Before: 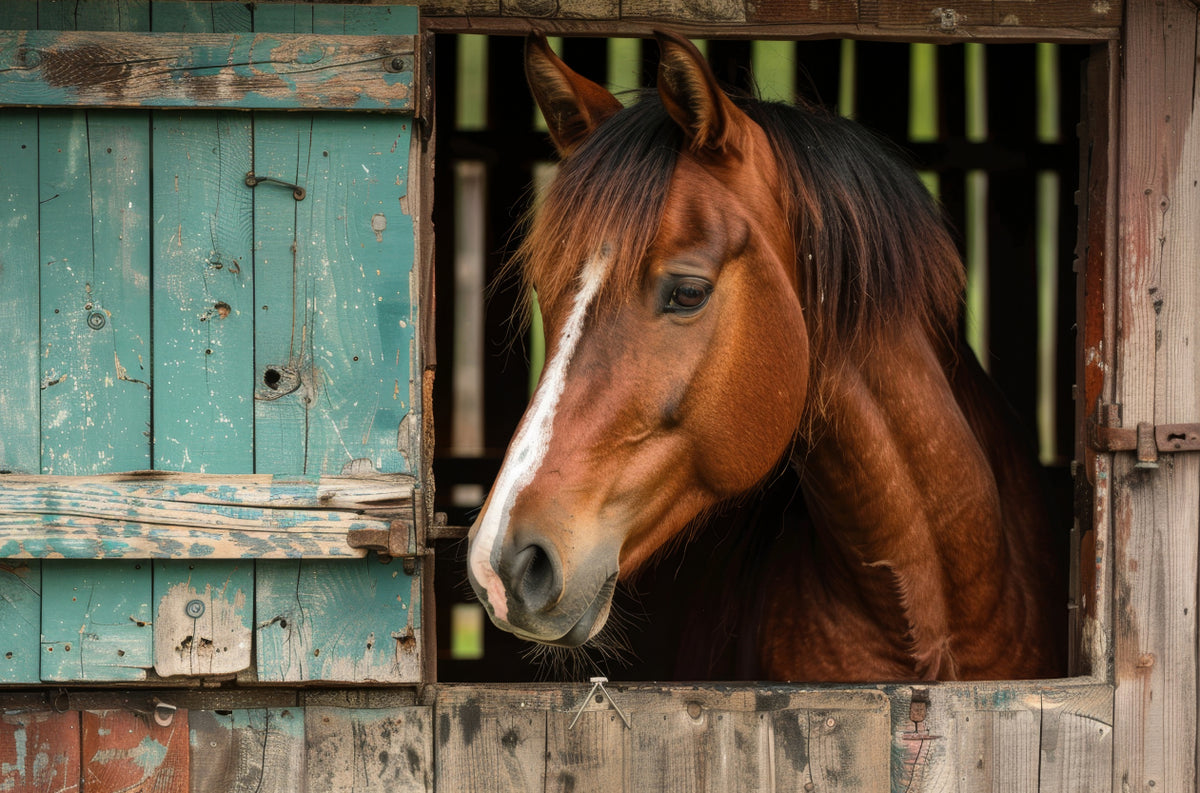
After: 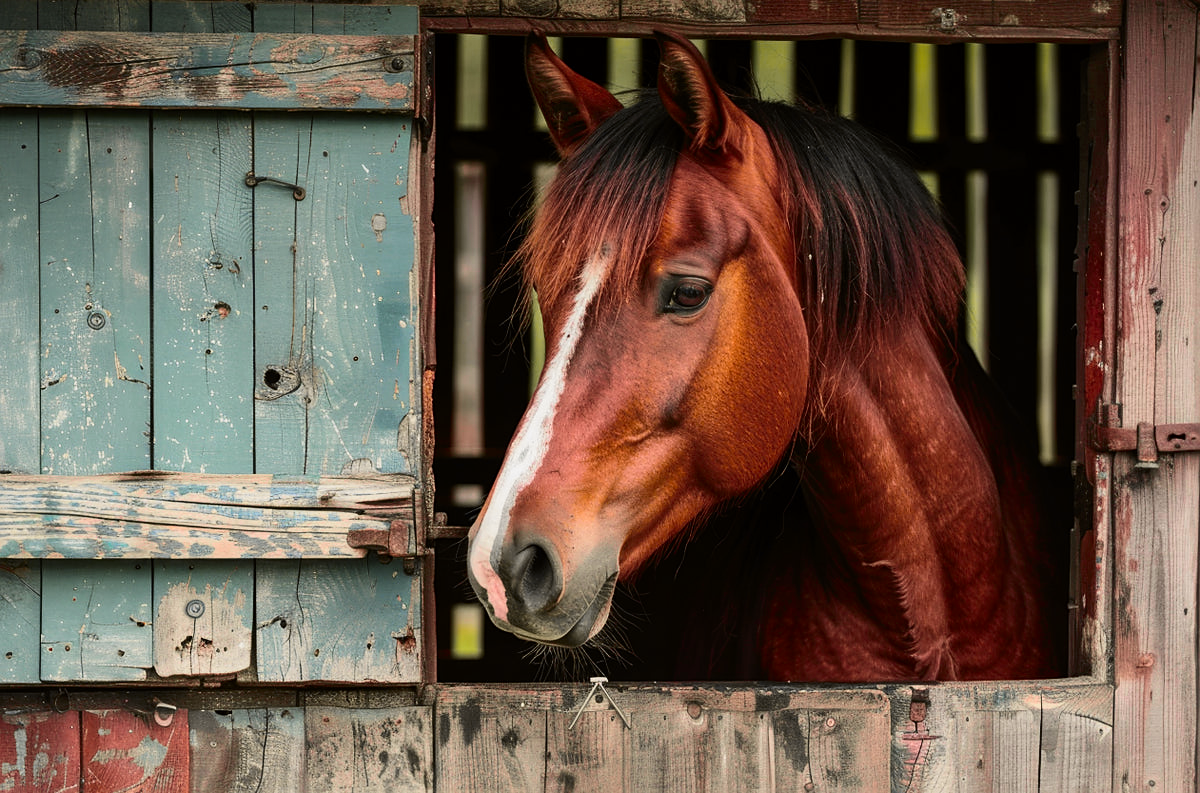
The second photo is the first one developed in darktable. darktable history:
tone curve: curves: ch0 [(0, 0) (0.087, 0.054) (0.281, 0.245) (0.506, 0.526) (0.8, 0.824) (0.994, 0.955)]; ch1 [(0, 0) (0.27, 0.195) (0.406, 0.435) (0.452, 0.474) (0.495, 0.5) (0.514, 0.508) (0.537, 0.556) (0.654, 0.689) (1, 1)]; ch2 [(0, 0) (0.269, 0.299) (0.459, 0.441) (0.498, 0.499) (0.523, 0.52) (0.551, 0.549) (0.633, 0.625) (0.659, 0.681) (0.718, 0.764) (1, 1)], color space Lab, independent channels, preserve colors none
sharpen: radius 1.864, amount 0.398, threshold 1.271
